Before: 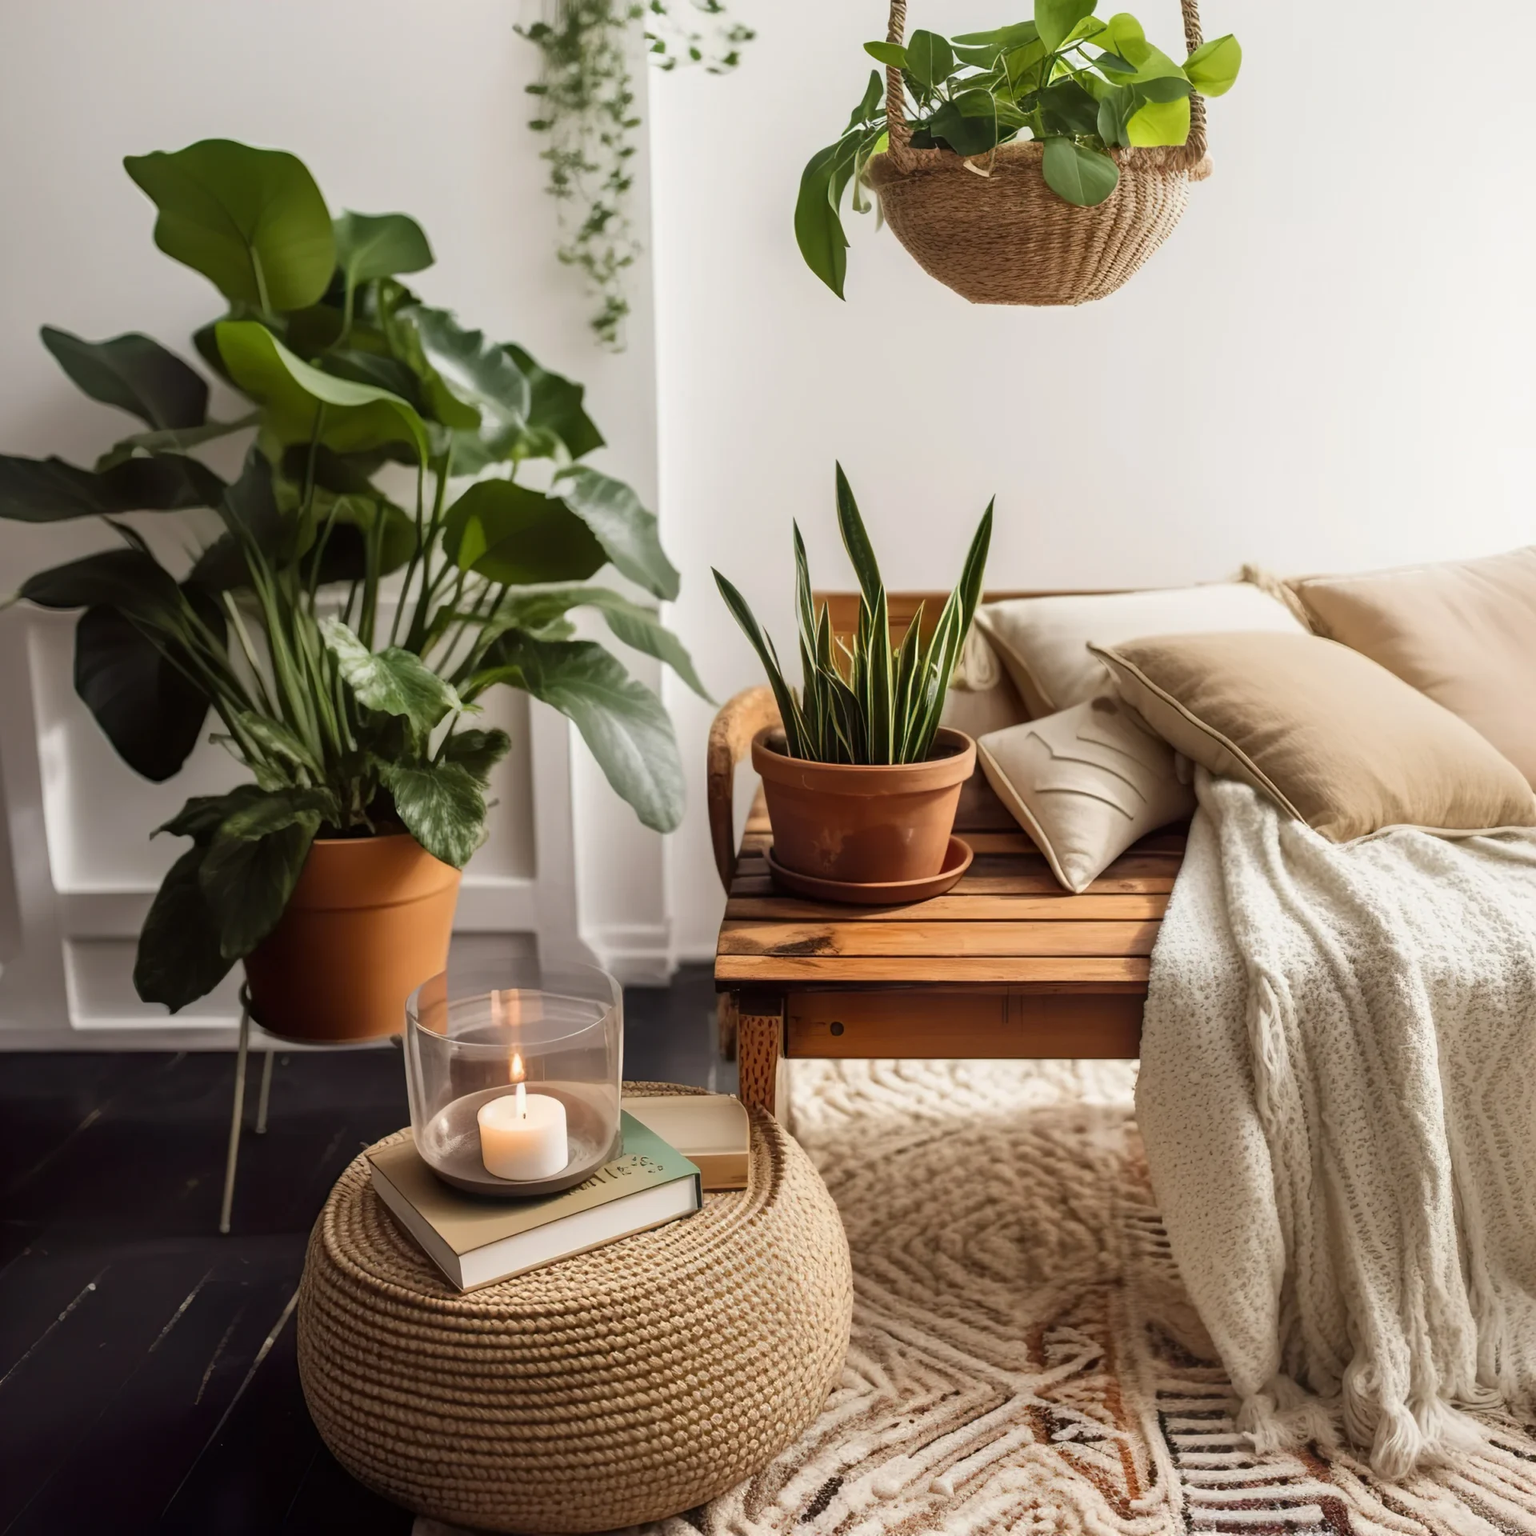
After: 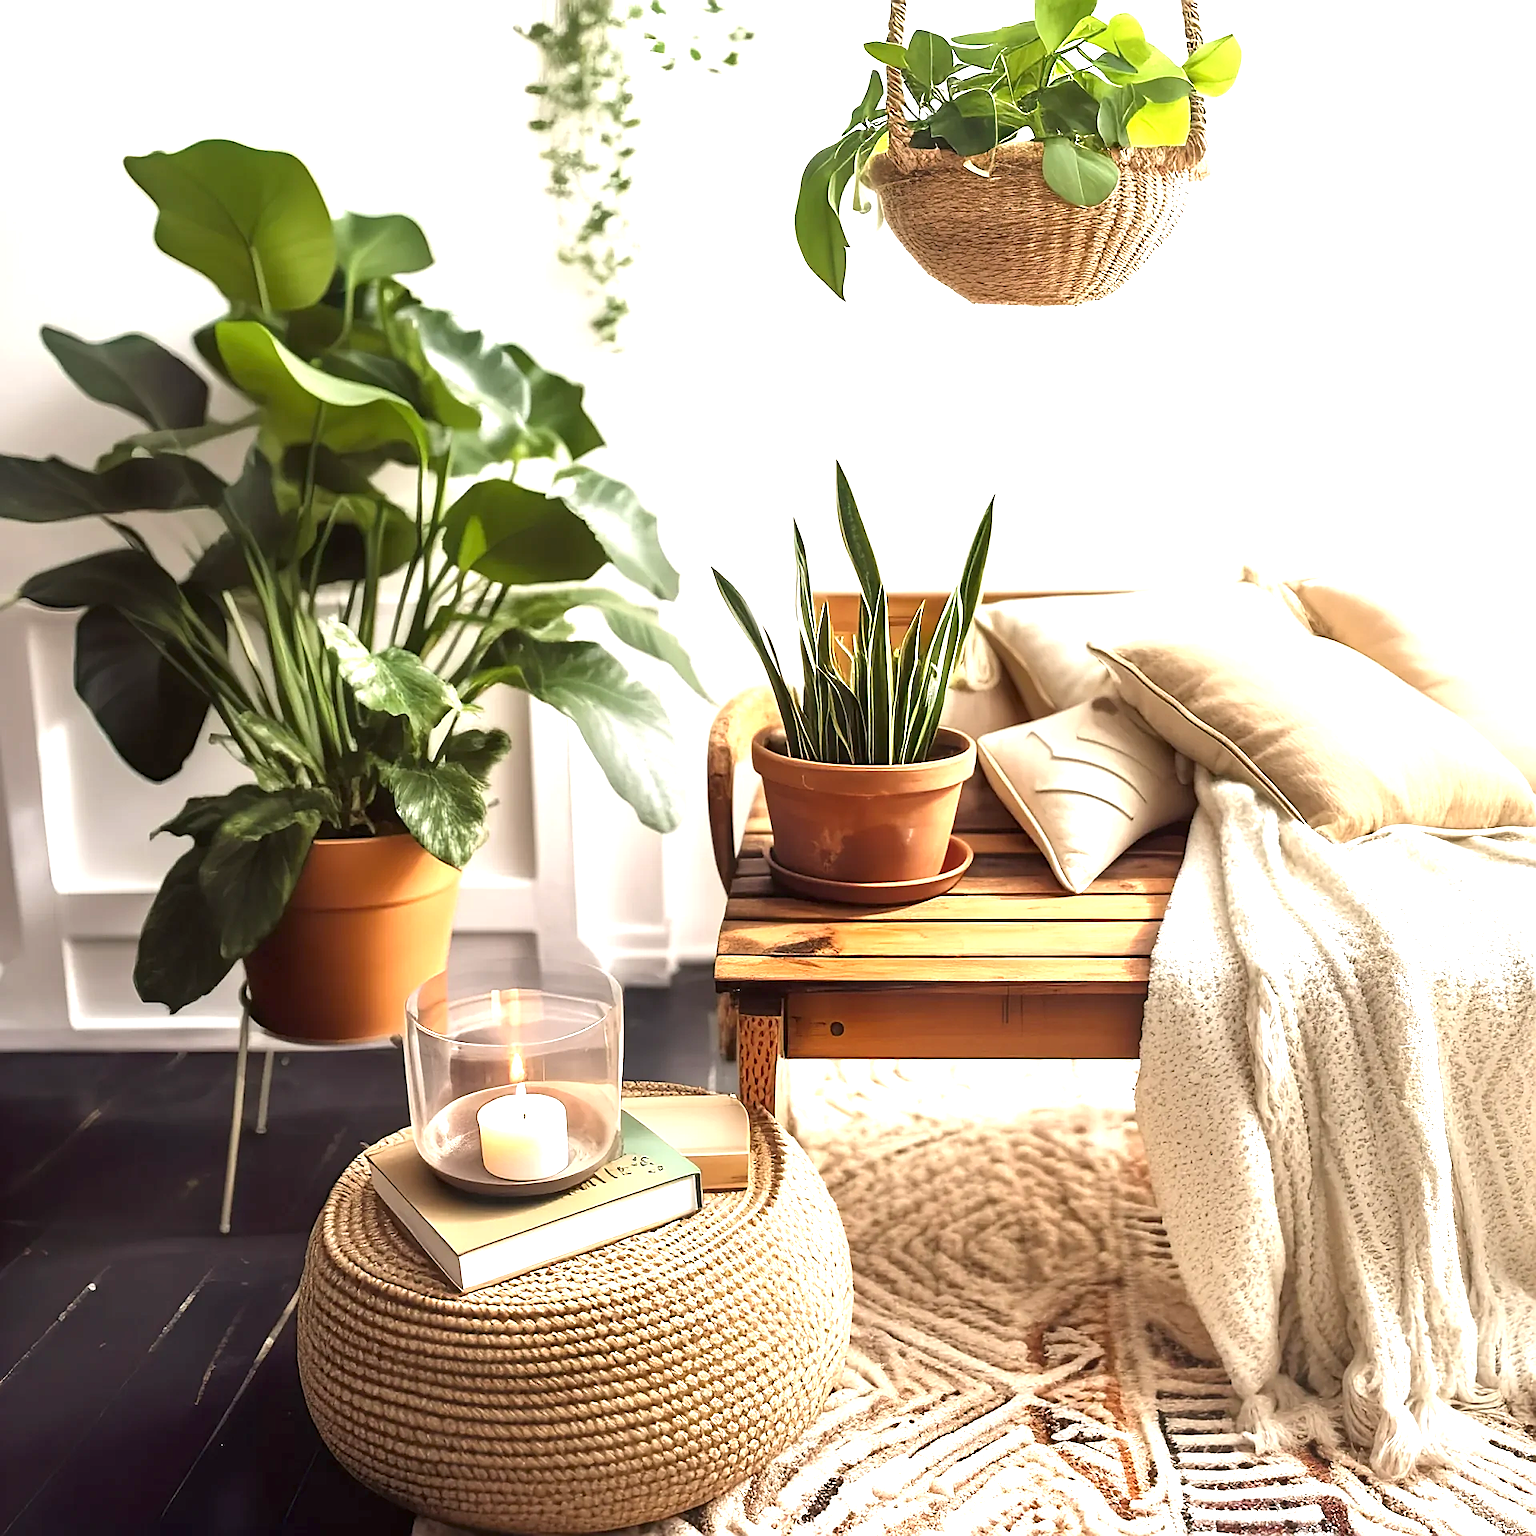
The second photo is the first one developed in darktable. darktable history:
sharpen: radius 1.4, amount 1.25, threshold 0.7
white balance: red 1, blue 1
exposure: black level correction 0, exposure 1.379 EV, compensate exposure bias true, compensate highlight preservation false
